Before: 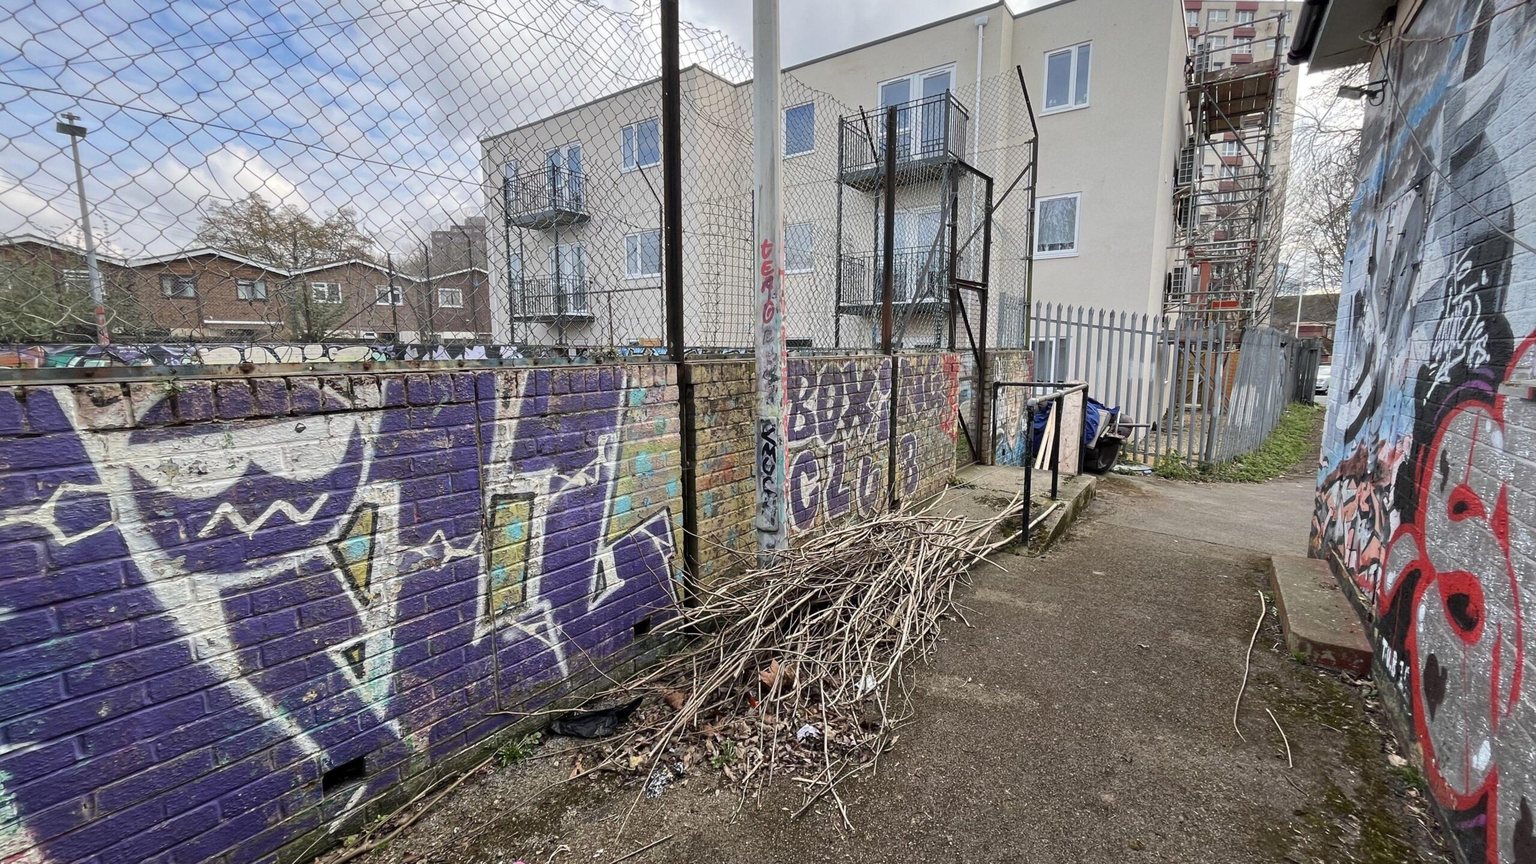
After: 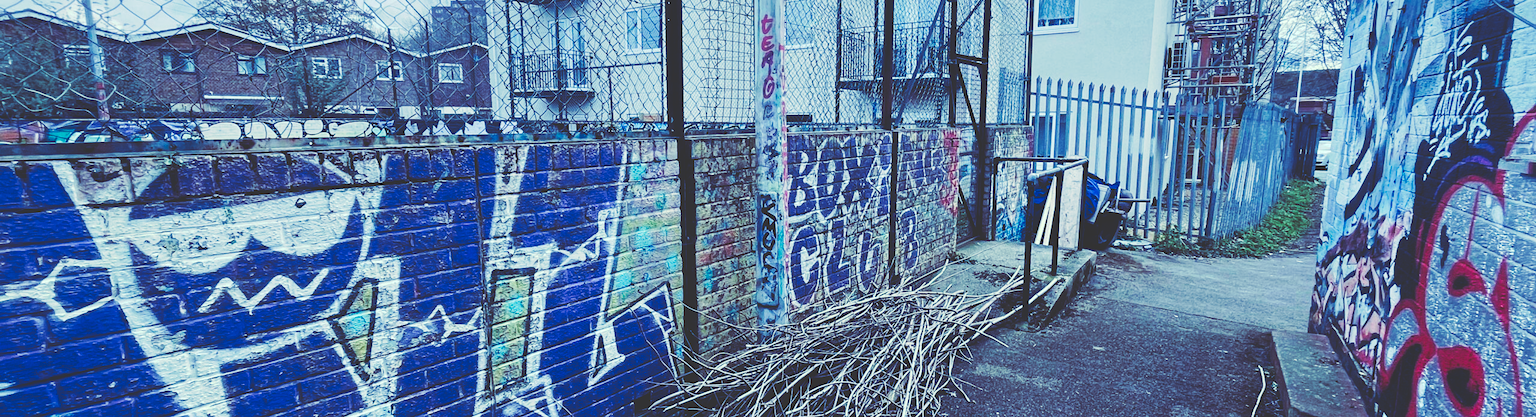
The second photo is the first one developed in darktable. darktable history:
tone curve: curves: ch0 [(0, 0) (0.003, 0.184) (0.011, 0.184) (0.025, 0.189) (0.044, 0.192) (0.069, 0.194) (0.1, 0.2) (0.136, 0.202) (0.177, 0.206) (0.224, 0.214) (0.277, 0.243) (0.335, 0.297) (0.399, 0.39) (0.468, 0.508) (0.543, 0.653) (0.623, 0.754) (0.709, 0.834) (0.801, 0.887) (0.898, 0.925) (1, 1)], preserve colors none
rgb curve: curves: ch0 [(0, 0.186) (0.314, 0.284) (0.576, 0.466) (0.805, 0.691) (0.936, 0.886)]; ch1 [(0, 0.186) (0.314, 0.284) (0.581, 0.534) (0.771, 0.746) (0.936, 0.958)]; ch2 [(0, 0.216) (0.275, 0.39) (1, 1)], mode RGB, independent channels, compensate middle gray true, preserve colors none
crop and rotate: top 26.056%, bottom 25.543%
